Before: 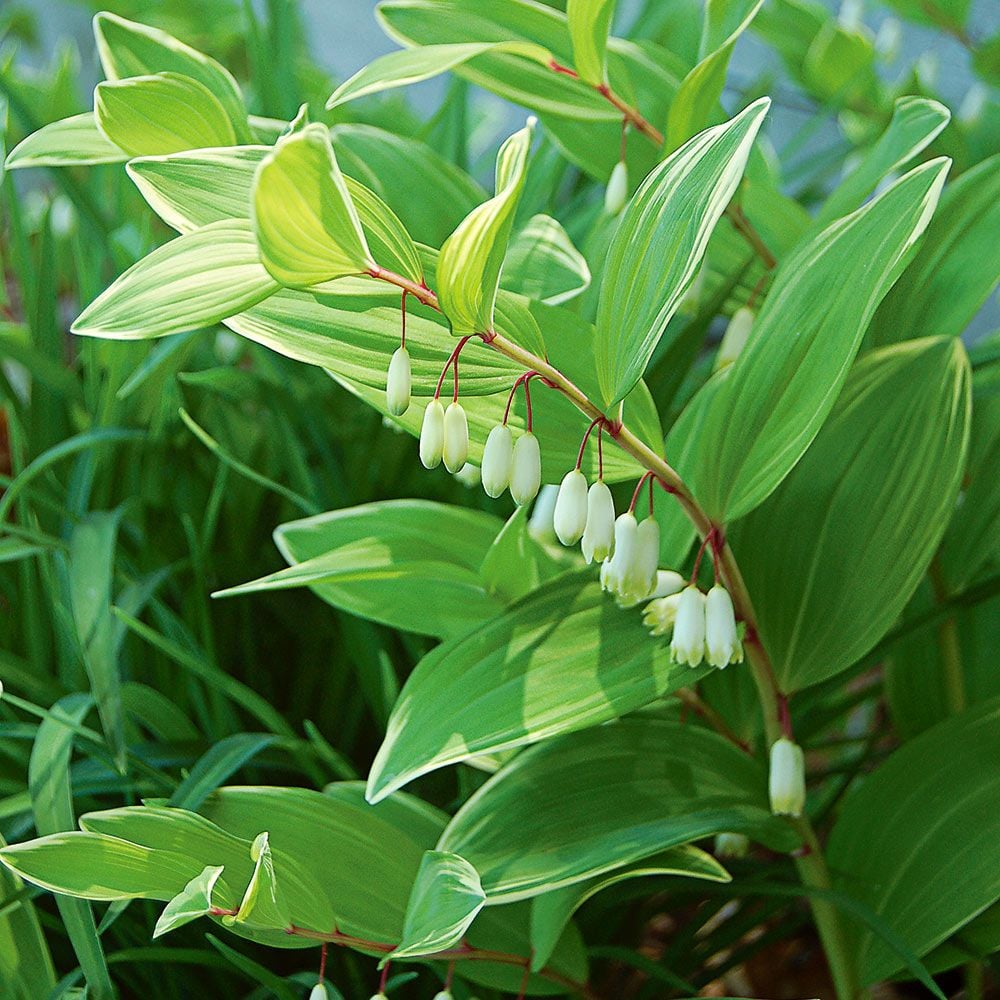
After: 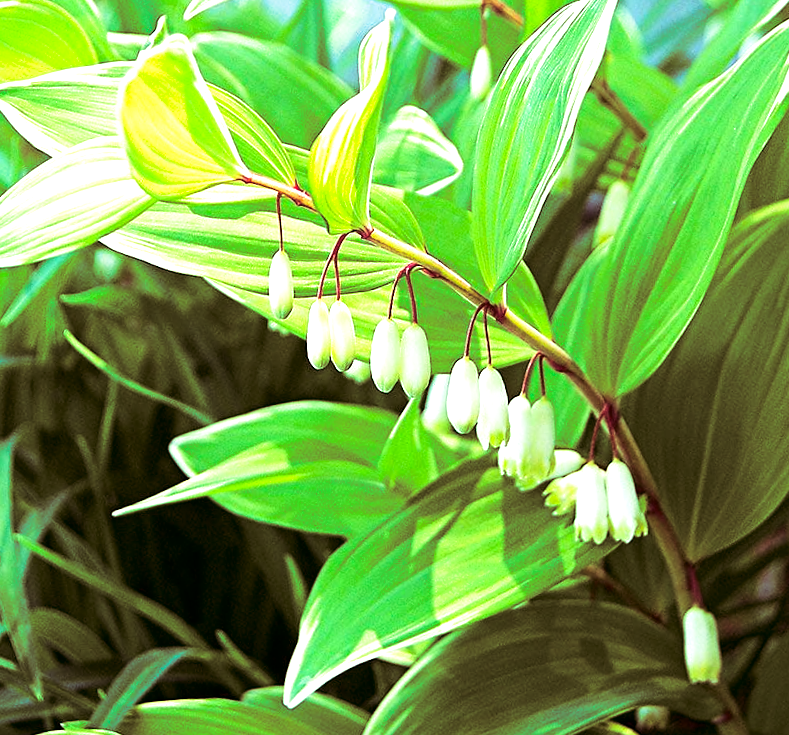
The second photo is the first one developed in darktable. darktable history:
exposure: exposure 0.935 EV, compensate highlight preservation false
crop: left 9.929%, top 3.475%, right 9.188%, bottom 9.529%
contrast brightness saturation: contrast 0.19, brightness -0.11, saturation 0.21
rotate and perspective: rotation -5°, crop left 0.05, crop right 0.952, crop top 0.11, crop bottom 0.89
split-toning: on, module defaults
